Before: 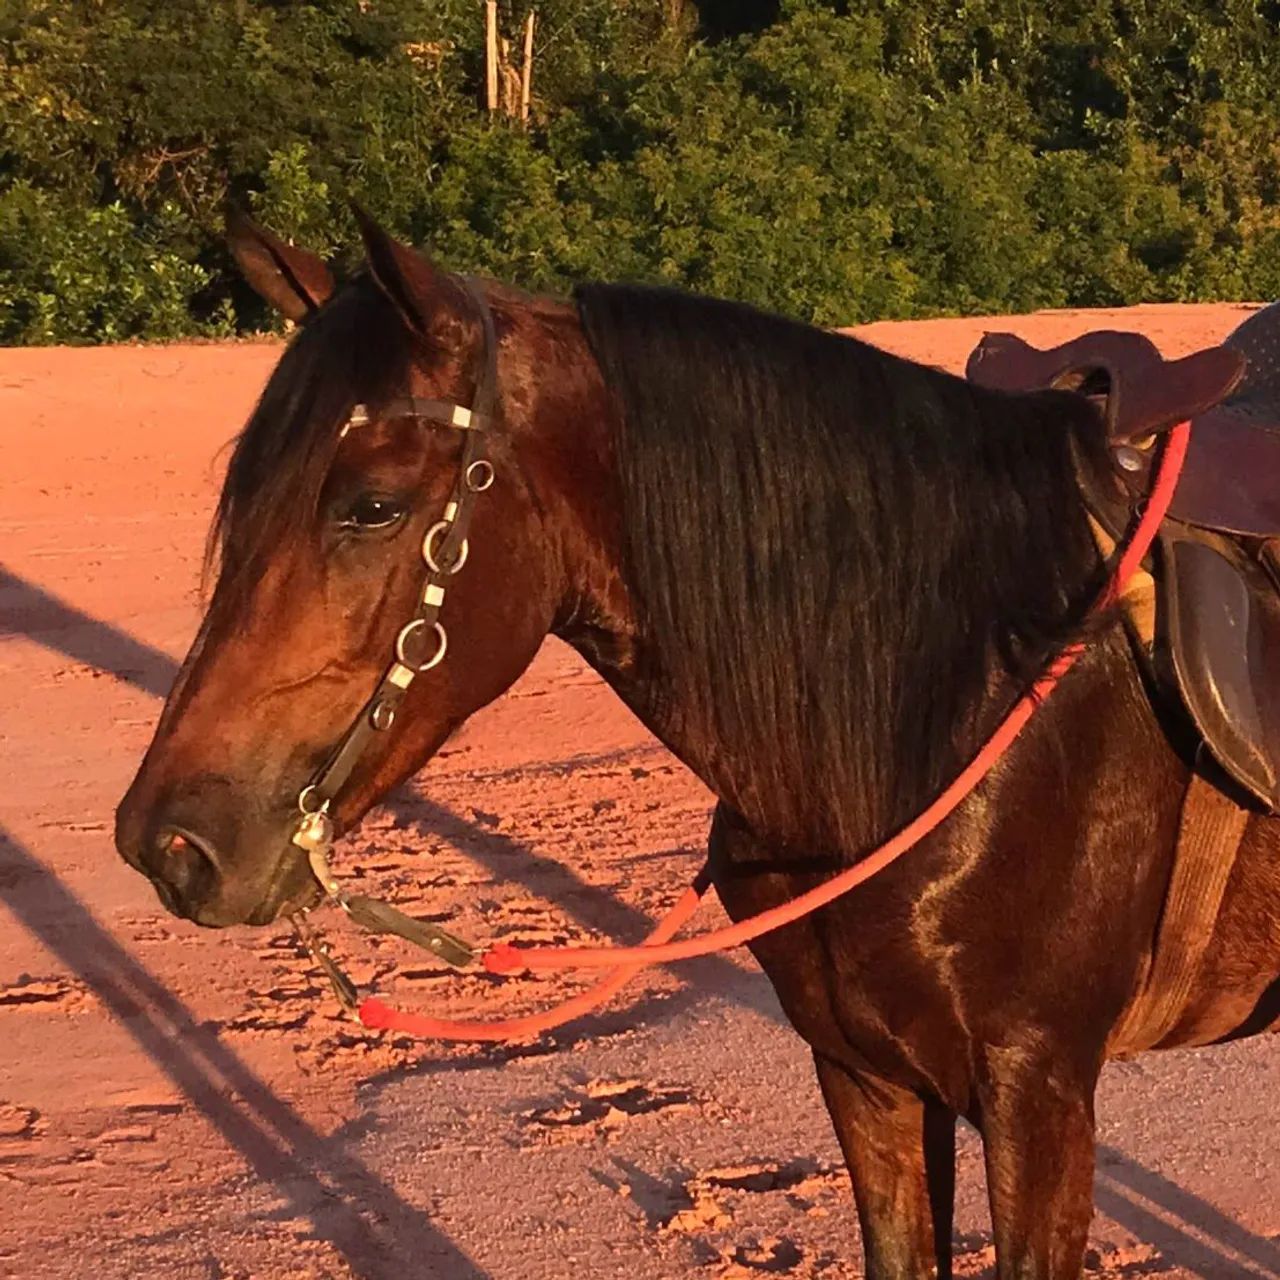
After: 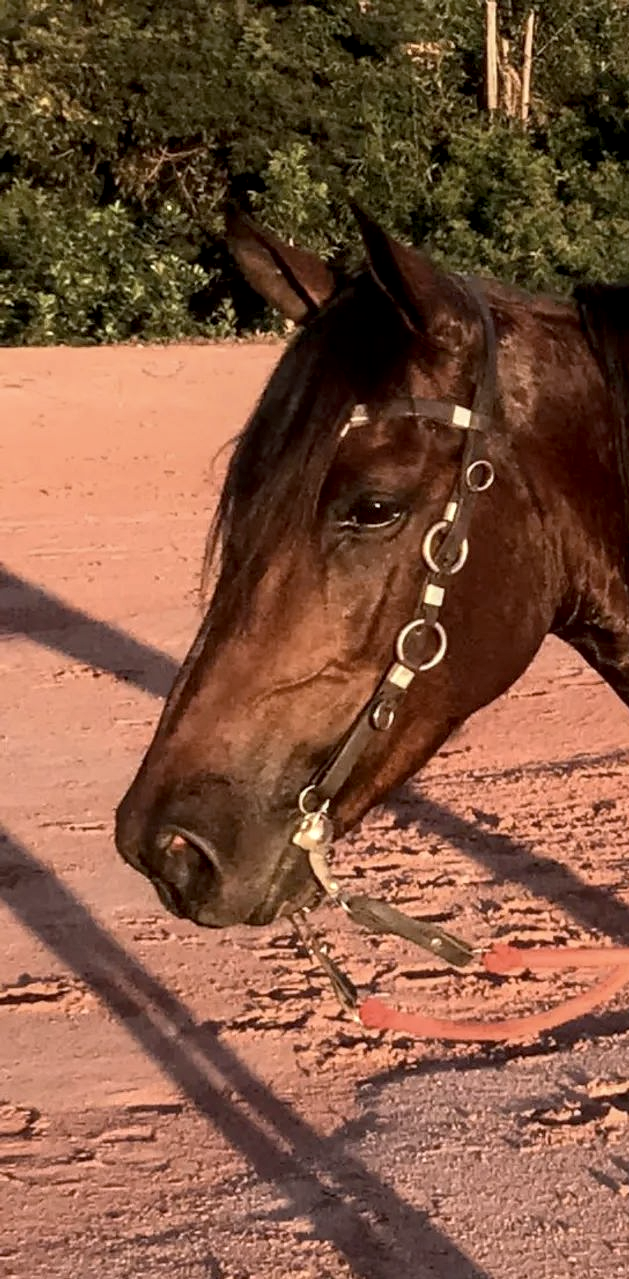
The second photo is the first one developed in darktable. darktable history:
local contrast: on, module defaults
contrast brightness saturation: contrast 0.1, saturation -0.36
exposure: black level correction 0.007, exposure 0.159 EV, compensate highlight preservation false
crop and rotate: left 0%, top 0%, right 50.845%
